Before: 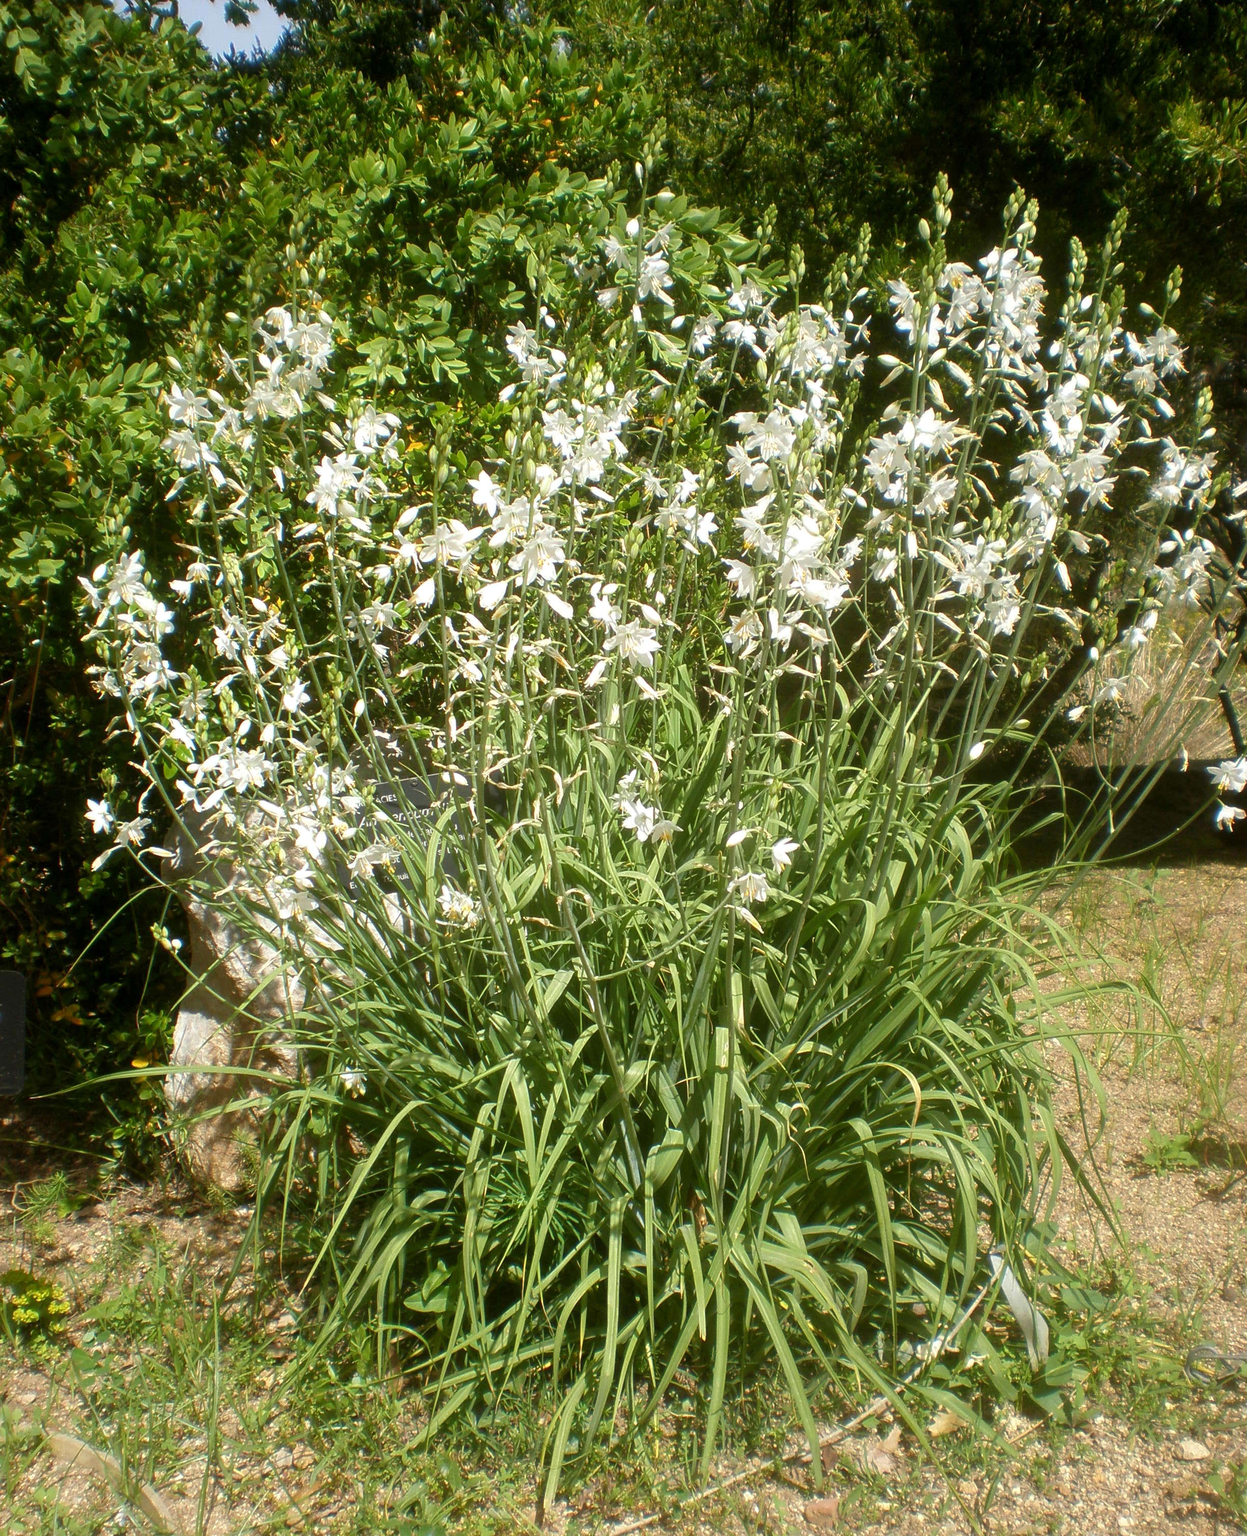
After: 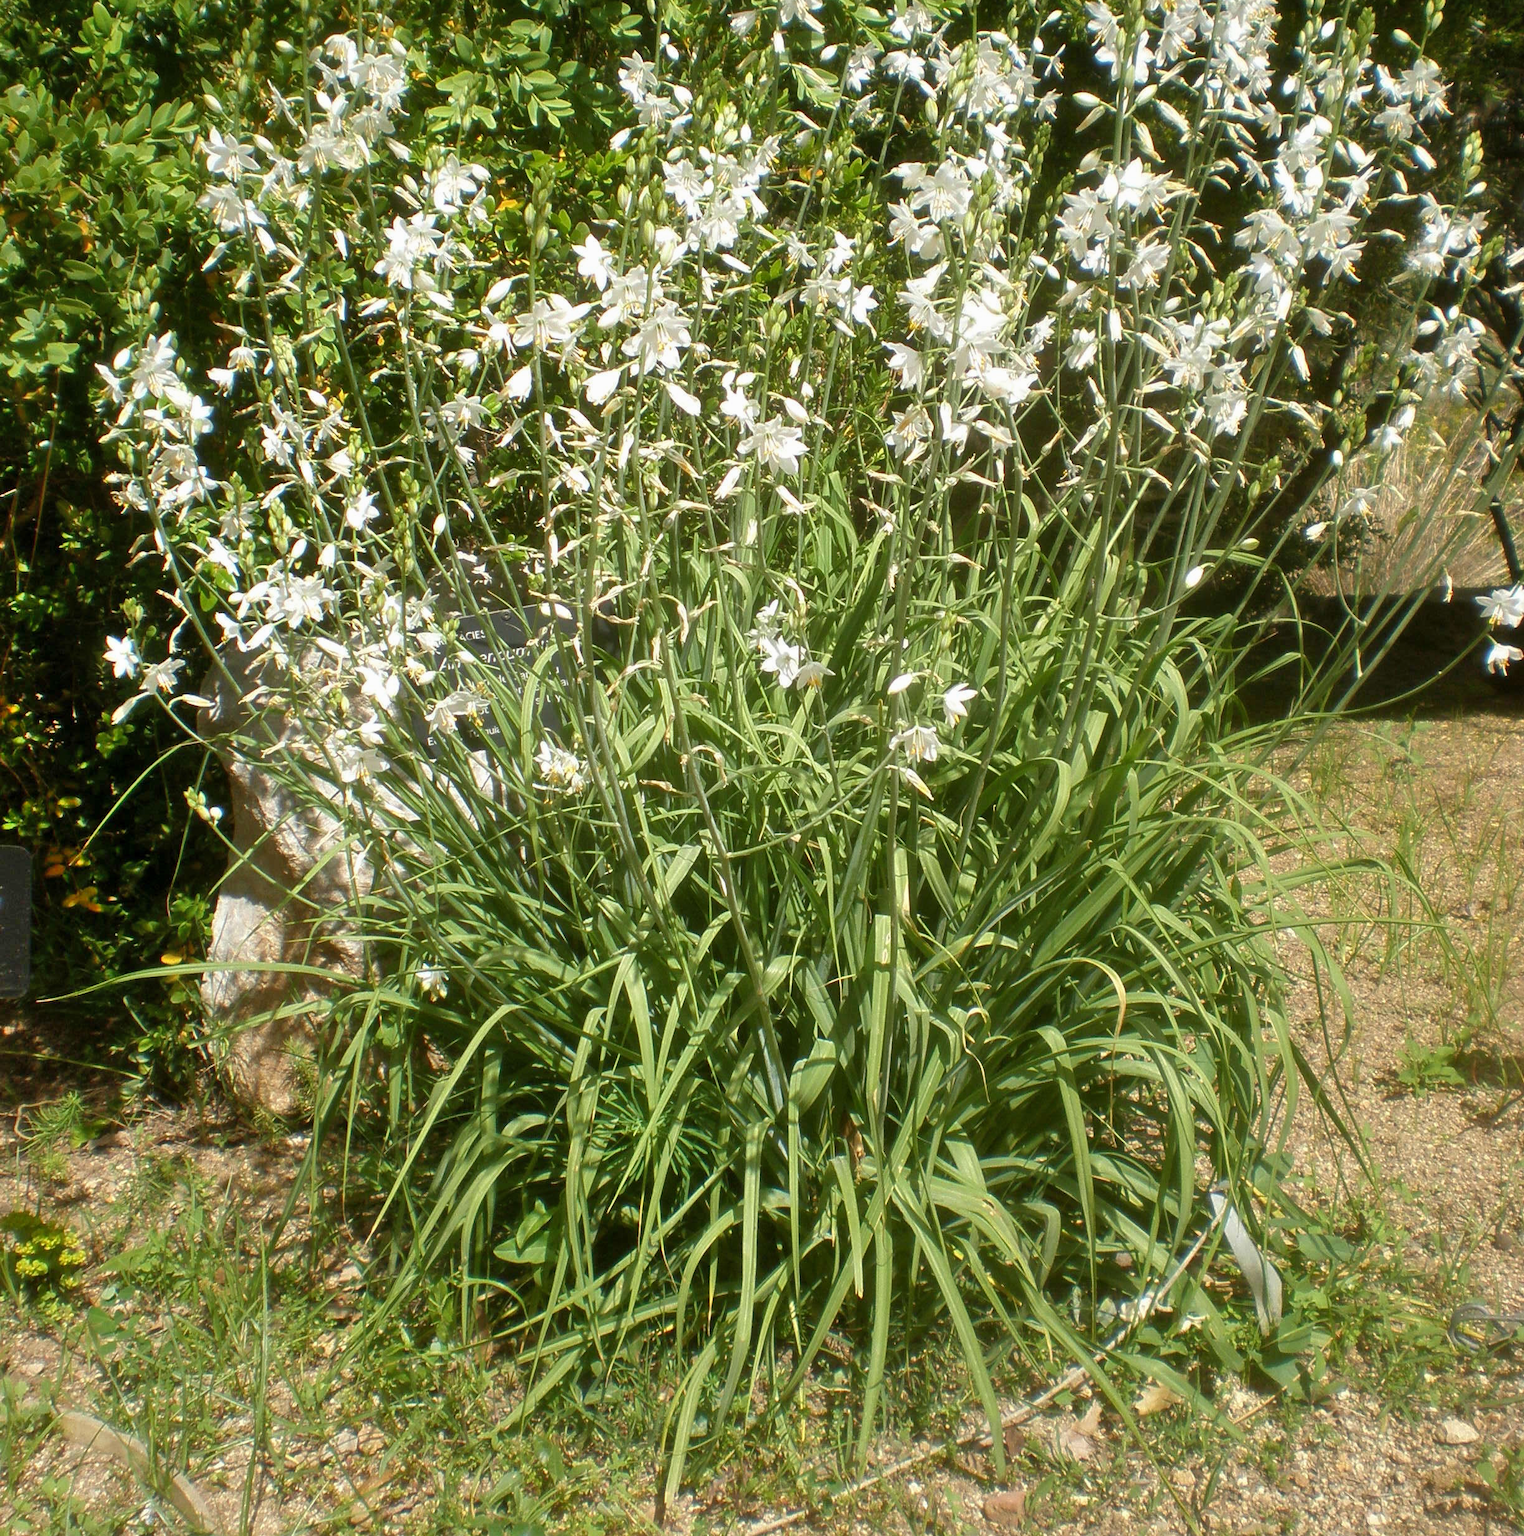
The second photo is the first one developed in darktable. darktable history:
shadows and highlights: highlights color adjustment 46.36%, low approximation 0.01, soften with gaussian
exposure: exposure -0.04 EV, compensate exposure bias true, compensate highlight preservation false
crop and rotate: top 18.182%
